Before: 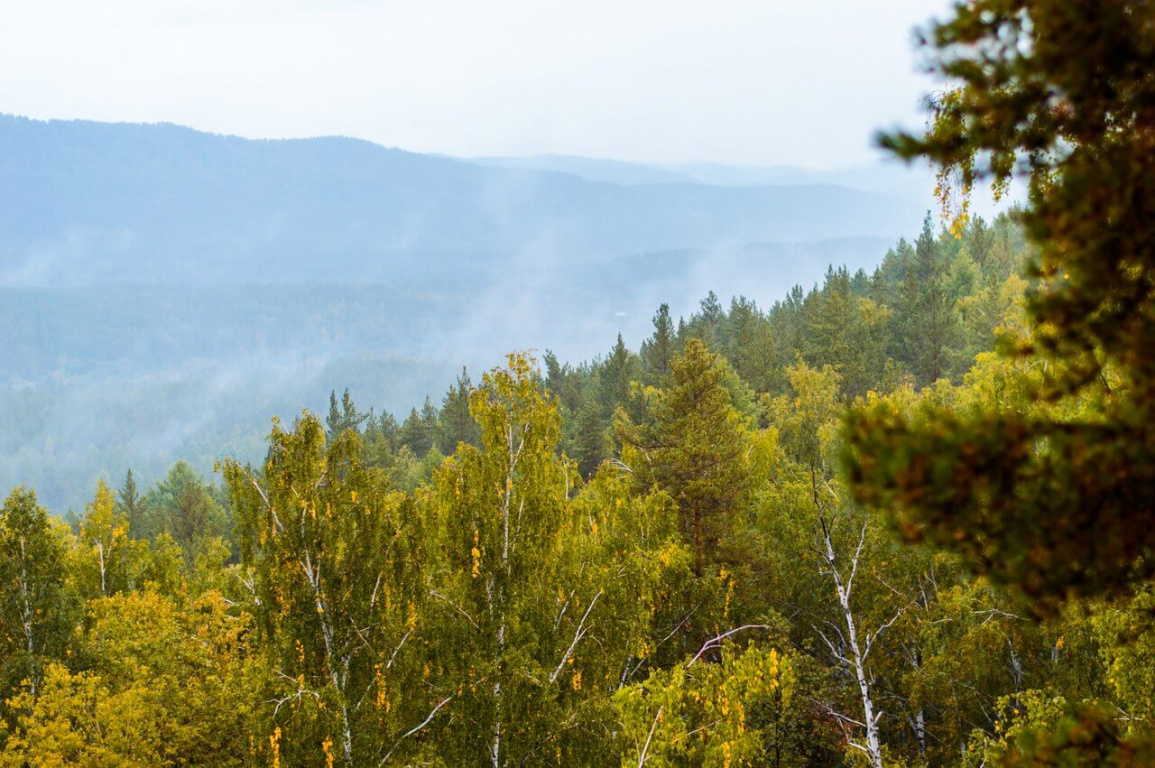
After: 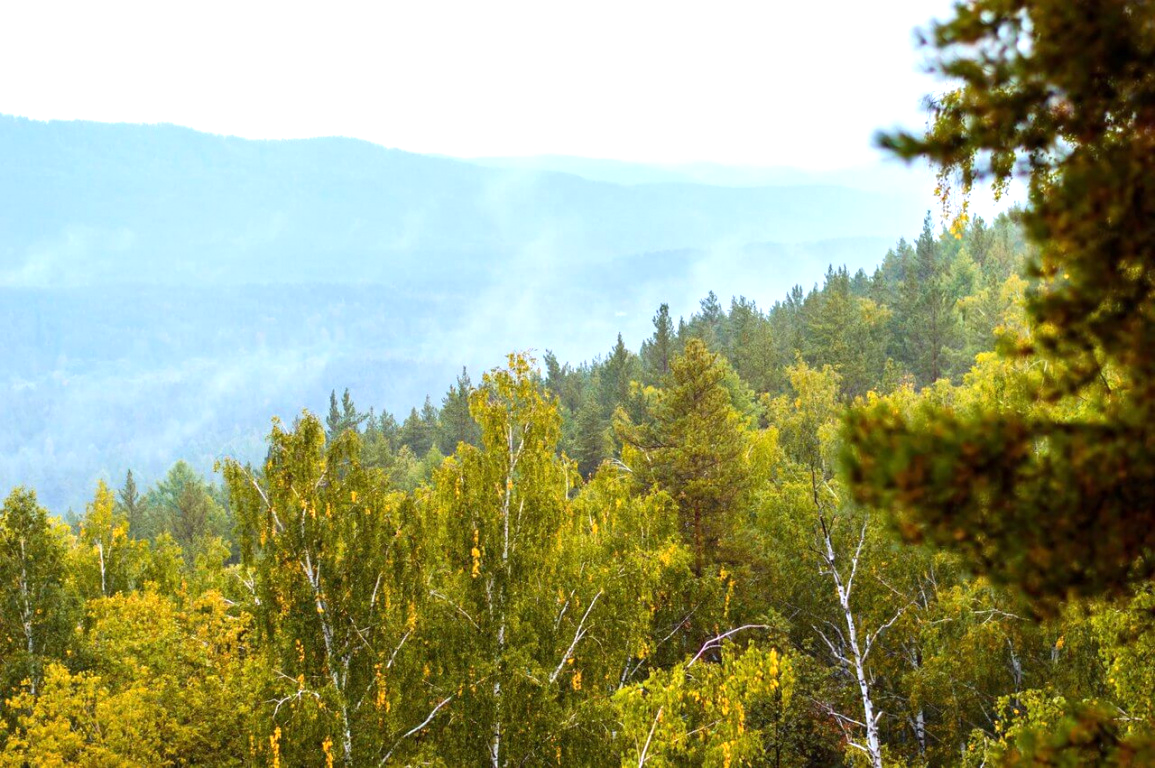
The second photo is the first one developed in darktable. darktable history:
exposure: exposure 0.559 EV, compensate highlight preservation false
white balance: red 0.974, blue 1.044
